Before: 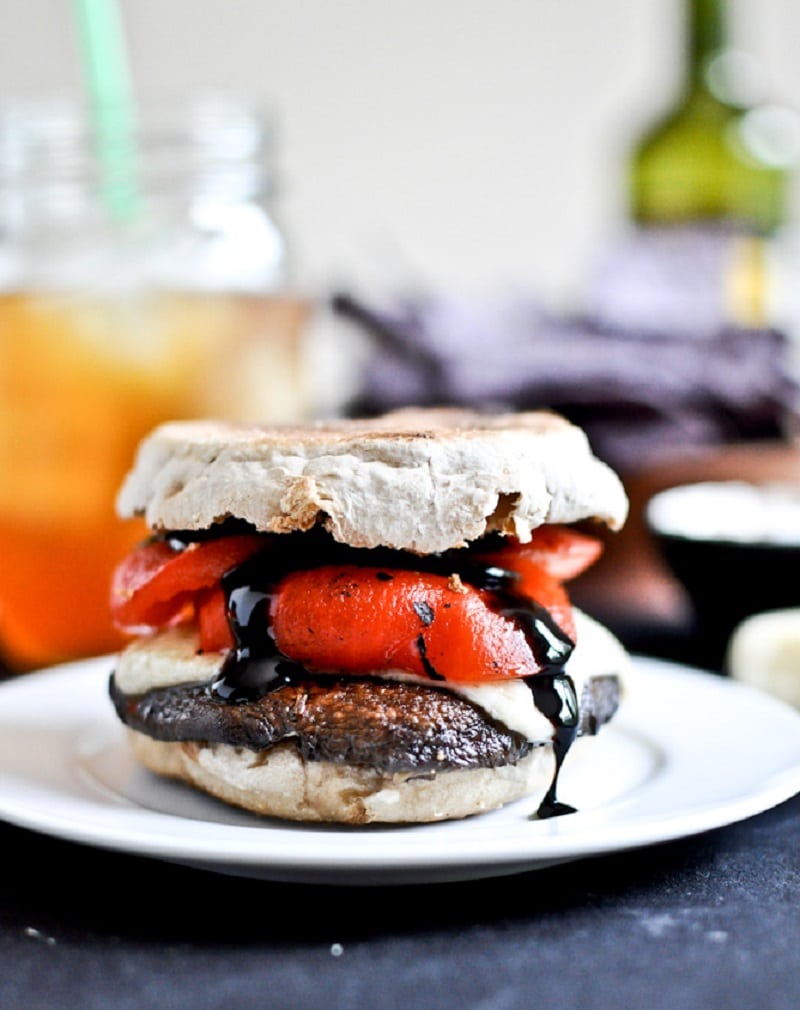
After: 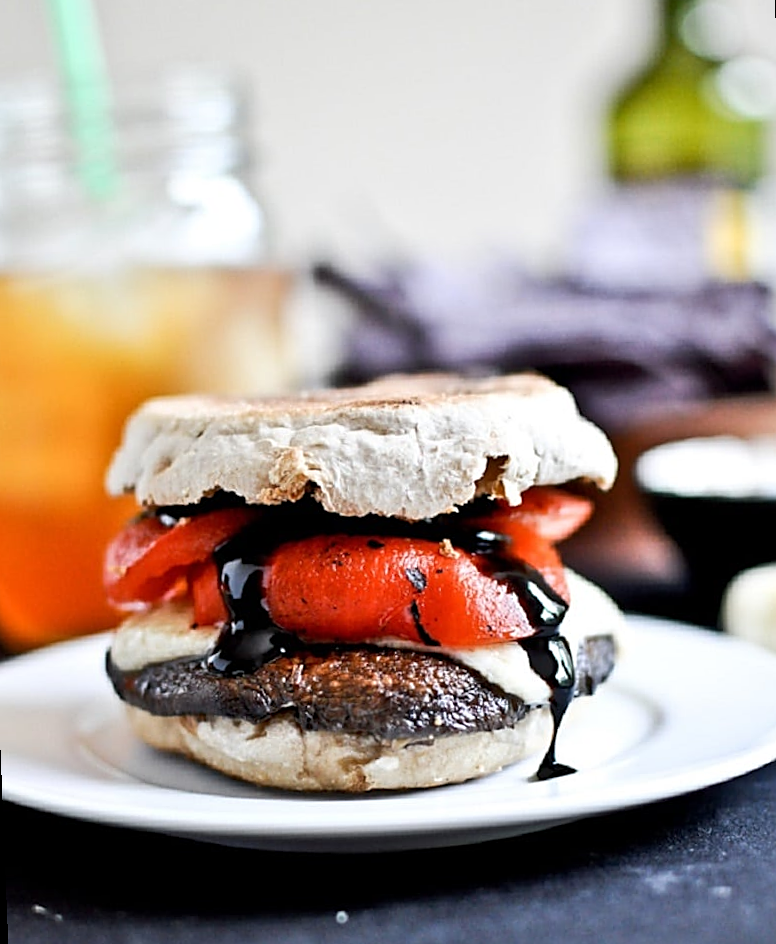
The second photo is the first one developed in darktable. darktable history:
rotate and perspective: rotation -2.12°, lens shift (vertical) 0.009, lens shift (horizontal) -0.008, automatic cropping original format, crop left 0.036, crop right 0.964, crop top 0.05, crop bottom 0.959
sharpen: on, module defaults
